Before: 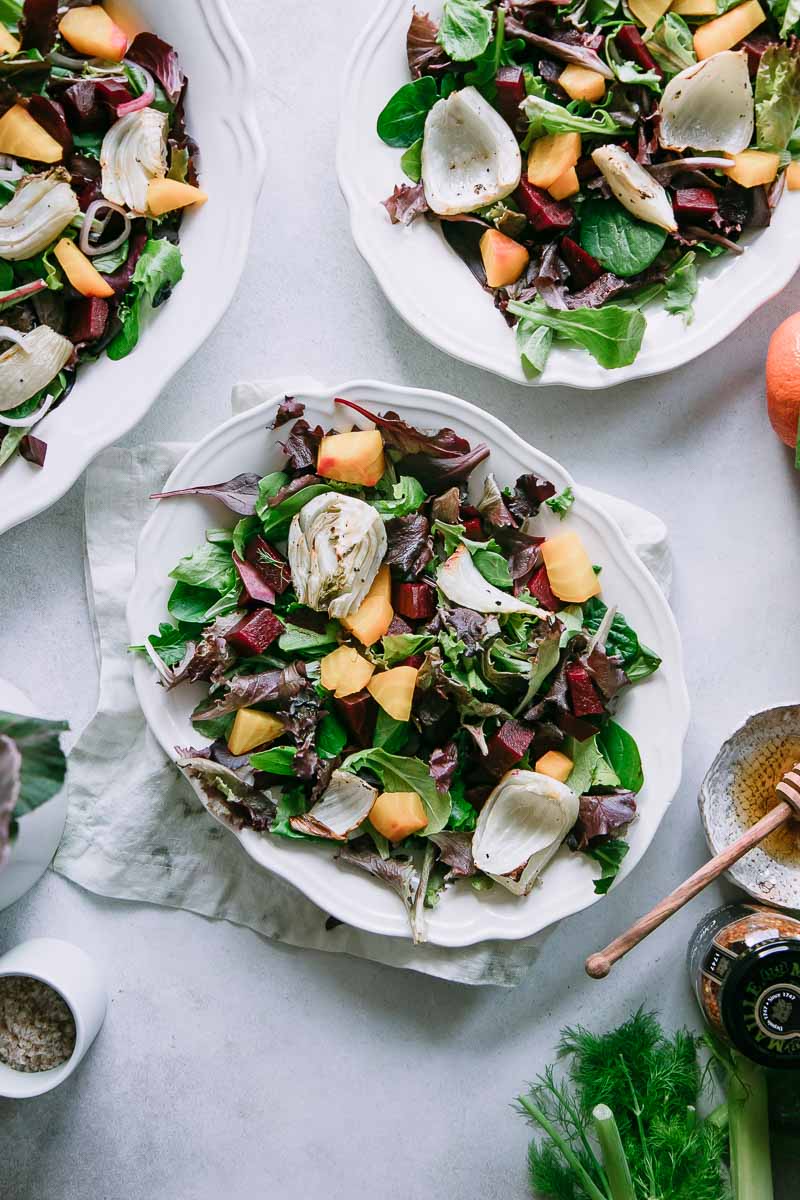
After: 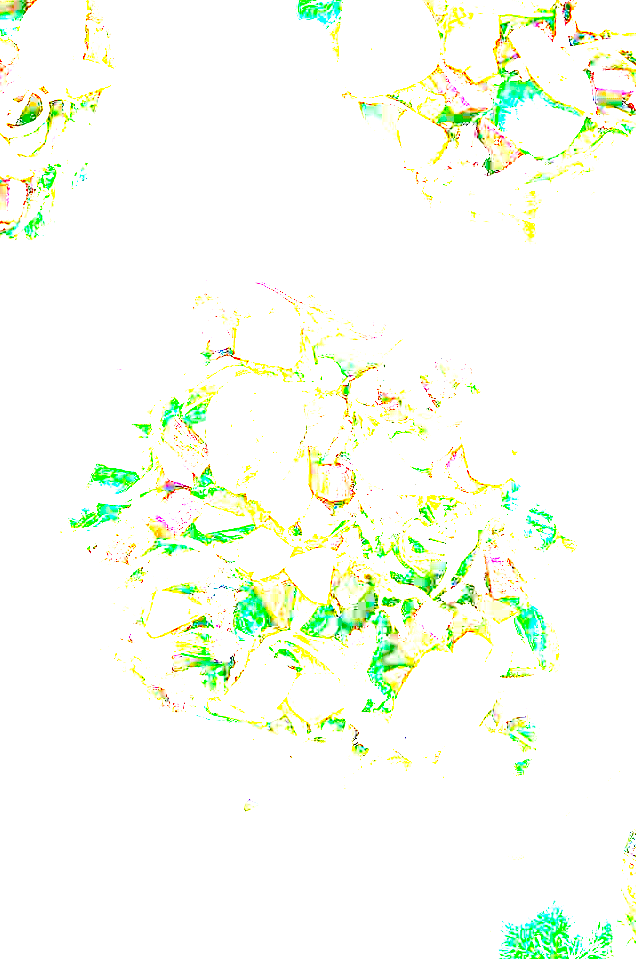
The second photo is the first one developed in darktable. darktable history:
crop and rotate: left 10.316%, top 9.893%, right 10.098%, bottom 10.159%
exposure: exposure 7.896 EV, compensate highlight preservation false
